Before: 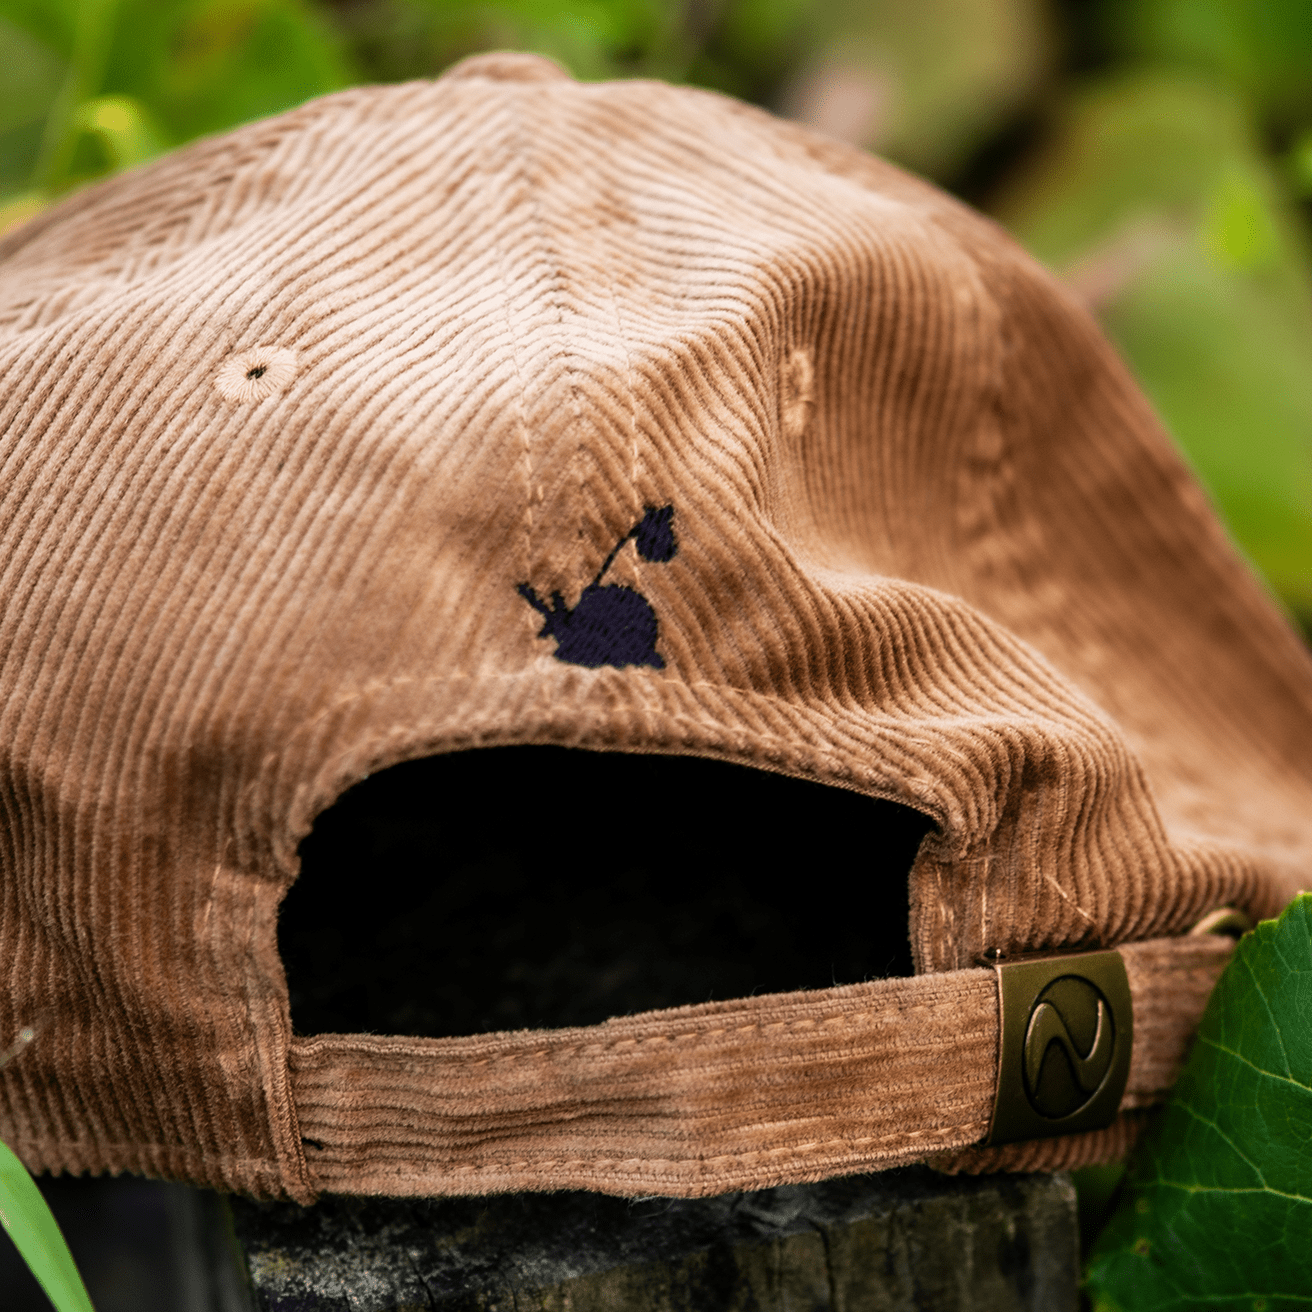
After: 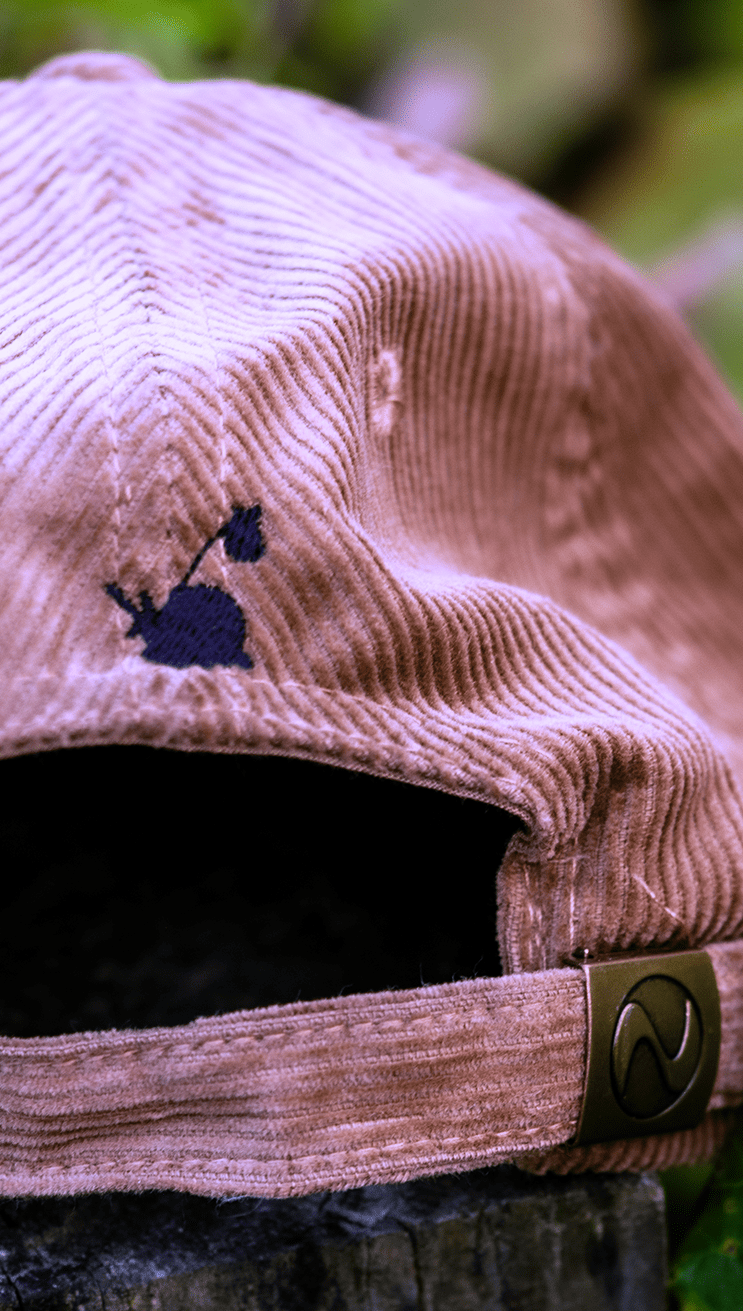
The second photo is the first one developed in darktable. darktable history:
tone equalizer: on, module defaults
crop: left 31.458%, top 0%, right 11.876%
white balance: red 0.98, blue 1.61
